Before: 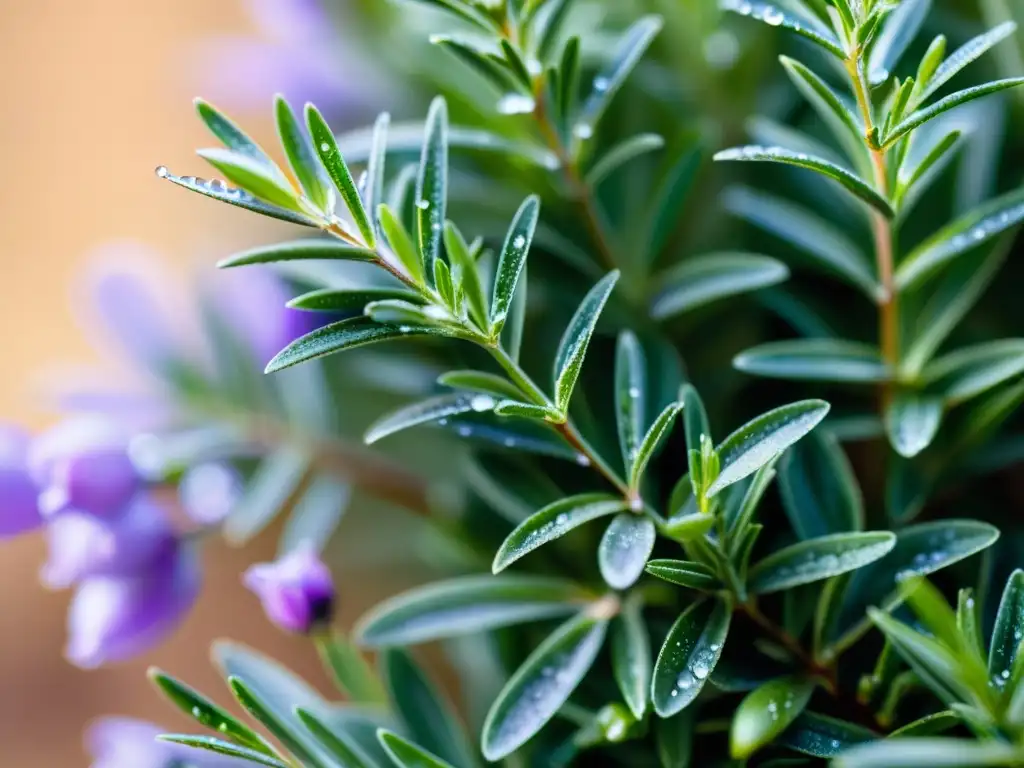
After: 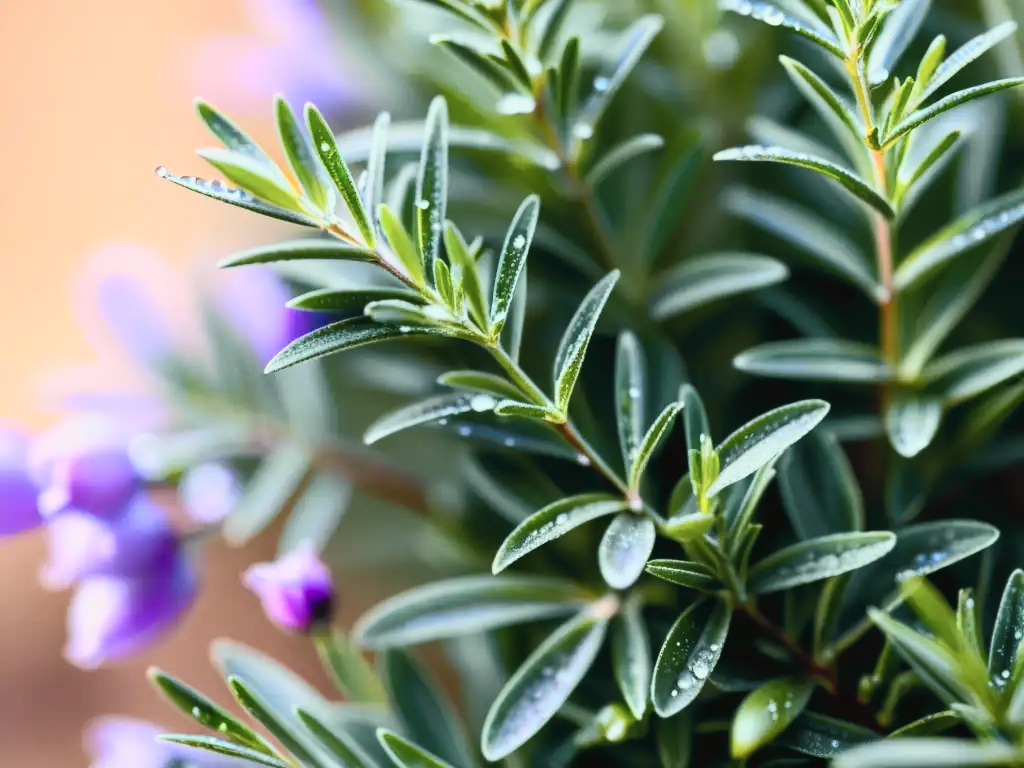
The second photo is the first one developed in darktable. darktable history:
base curve: curves: ch0 [(0, 0) (0.74, 0.67) (1, 1)], preserve colors none
tone curve: curves: ch0 [(0, 0.026) (0.172, 0.194) (0.398, 0.437) (0.469, 0.544) (0.612, 0.741) (0.845, 0.926) (1, 0.968)]; ch1 [(0, 0) (0.437, 0.453) (0.472, 0.467) (0.502, 0.502) (0.531, 0.537) (0.574, 0.583) (0.617, 0.64) (0.699, 0.749) (0.859, 0.919) (1, 1)]; ch2 [(0, 0) (0.33, 0.301) (0.421, 0.443) (0.476, 0.502) (0.511, 0.504) (0.553, 0.55) (0.595, 0.586) (0.664, 0.664) (1, 1)], color space Lab, independent channels, preserve colors none
